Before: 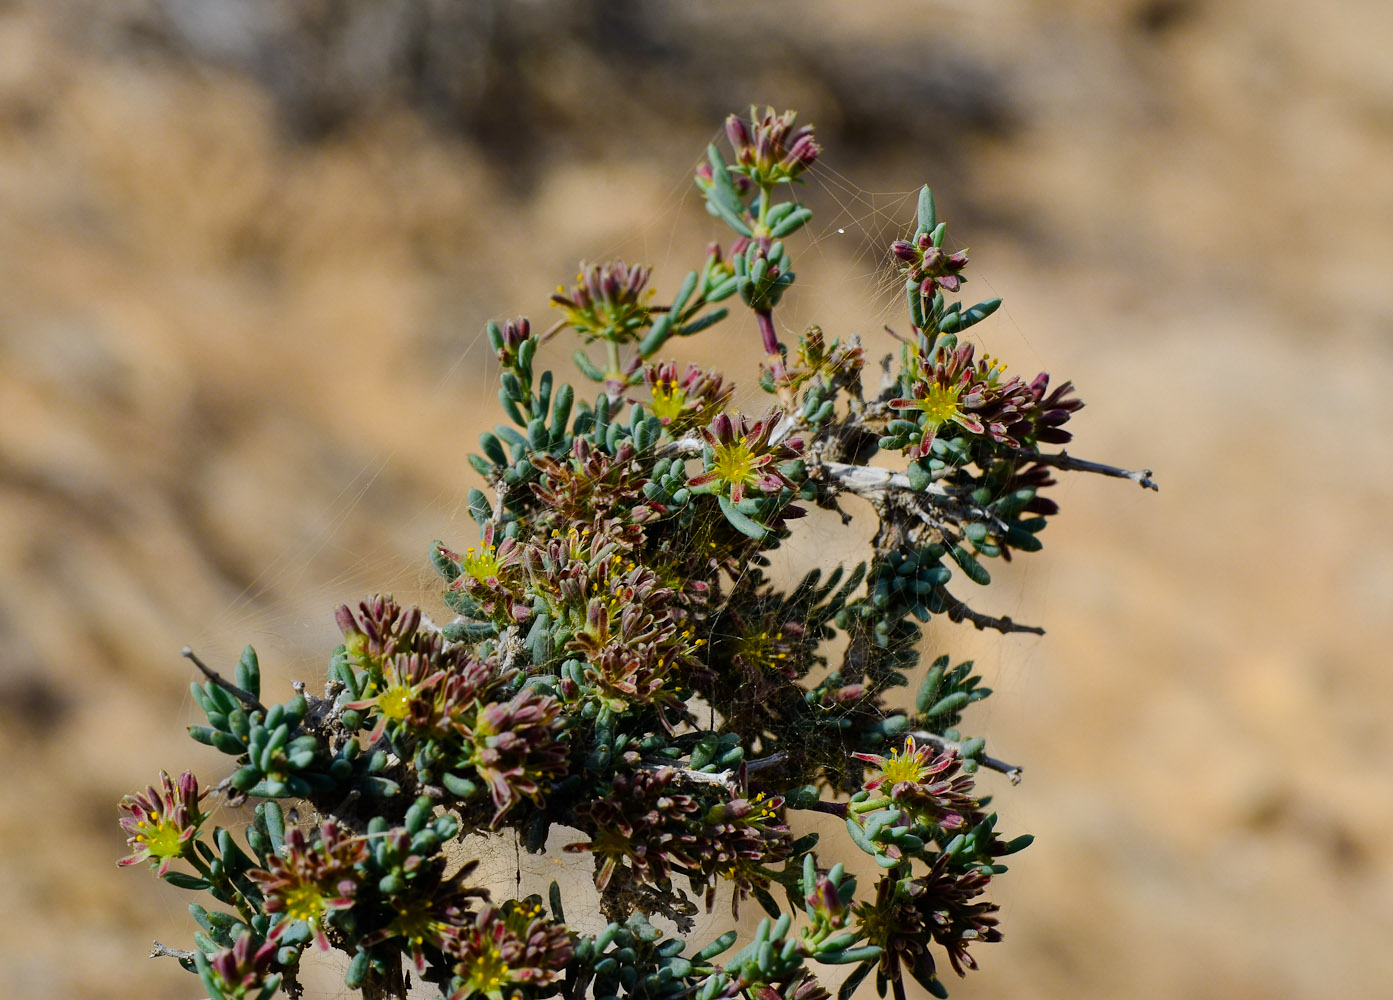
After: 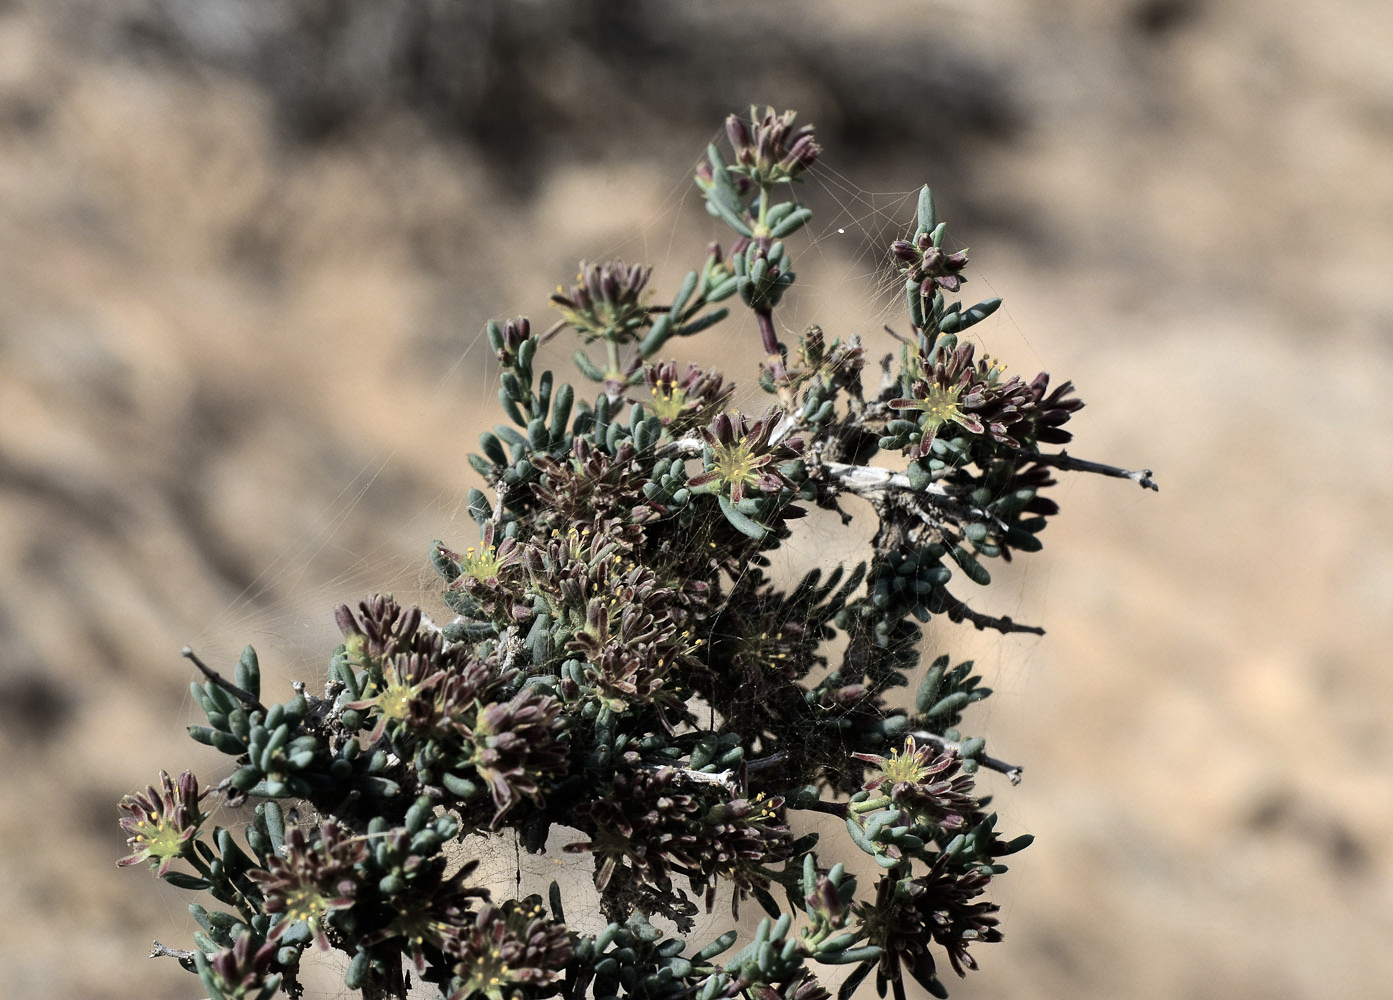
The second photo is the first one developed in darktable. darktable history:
color balance rgb: perceptual saturation grading › global saturation -28.934%, perceptual saturation grading › highlights -21.099%, perceptual saturation grading › mid-tones -23.585%, perceptual saturation grading › shadows -24.289%, perceptual brilliance grading › global brilliance 14.753%, perceptual brilliance grading › shadows -35.344%, global vibrance 20%
